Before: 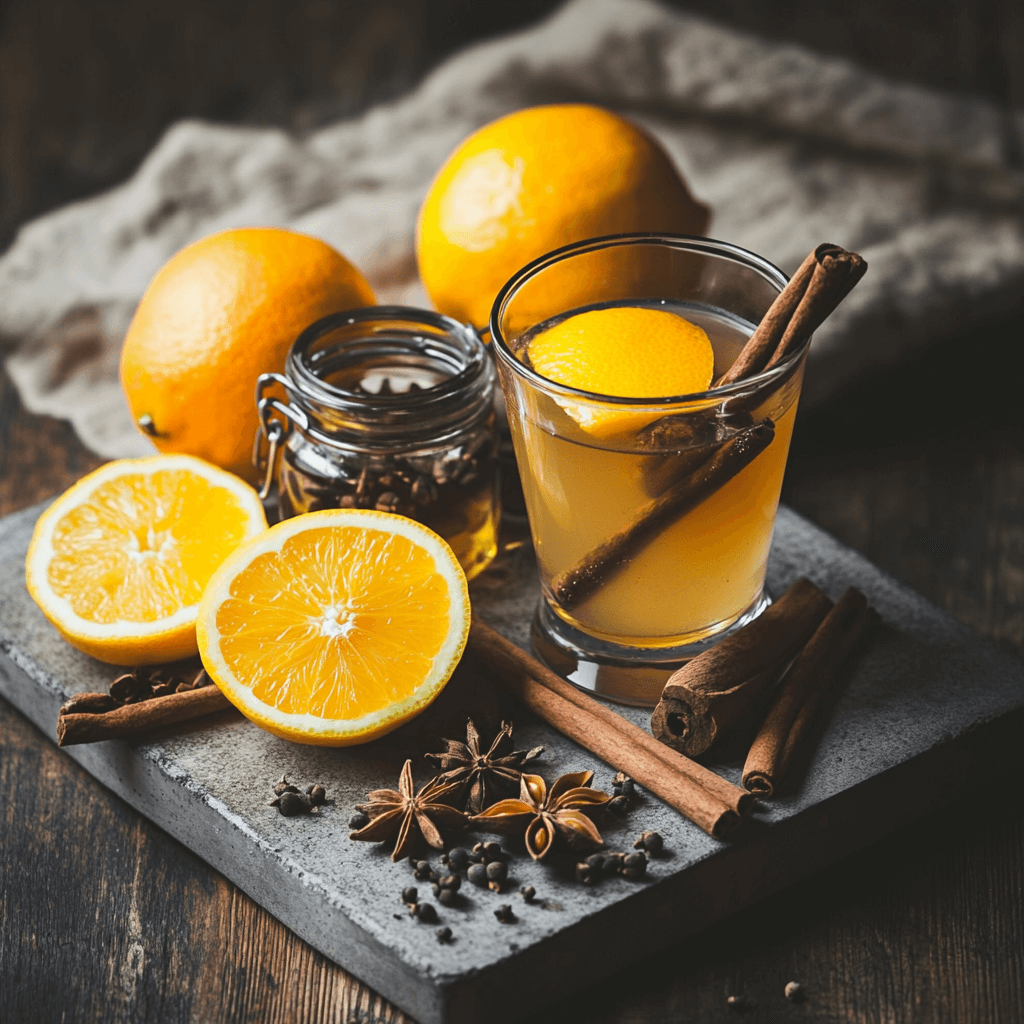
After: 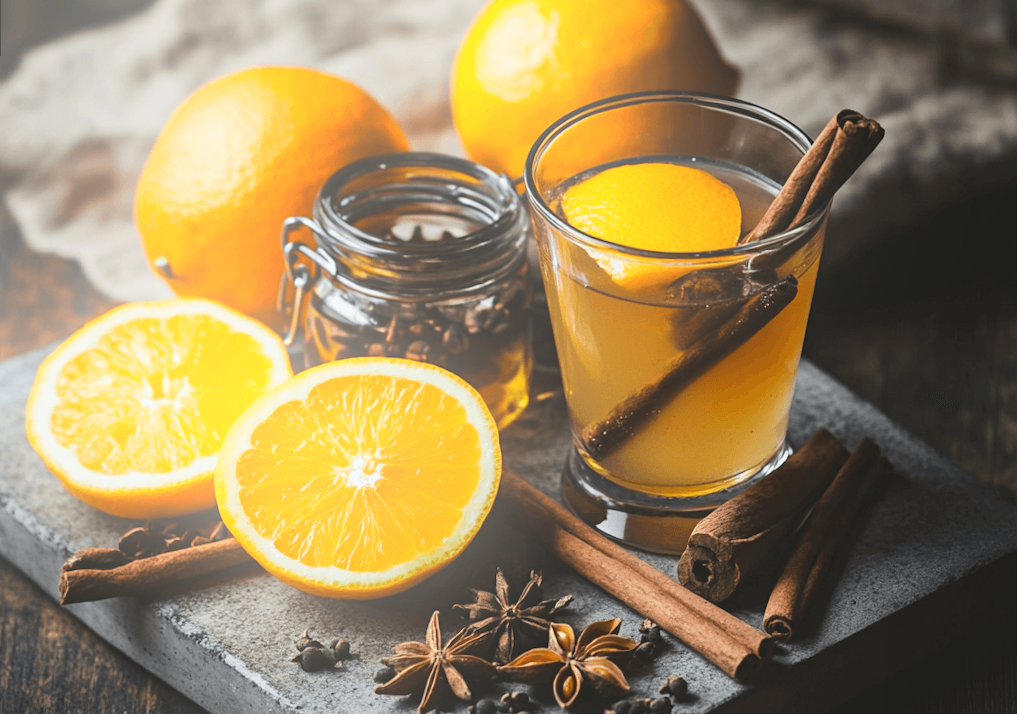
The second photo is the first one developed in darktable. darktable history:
crop: top 11.038%, bottom 13.962%
bloom: threshold 82.5%, strength 16.25%
rotate and perspective: rotation 0.679°, lens shift (horizontal) 0.136, crop left 0.009, crop right 0.991, crop top 0.078, crop bottom 0.95
